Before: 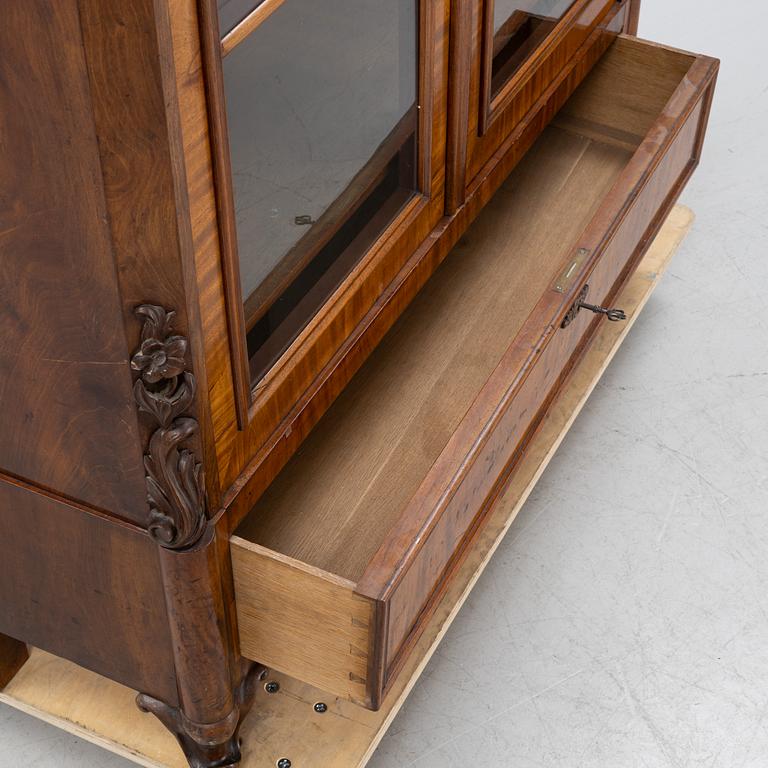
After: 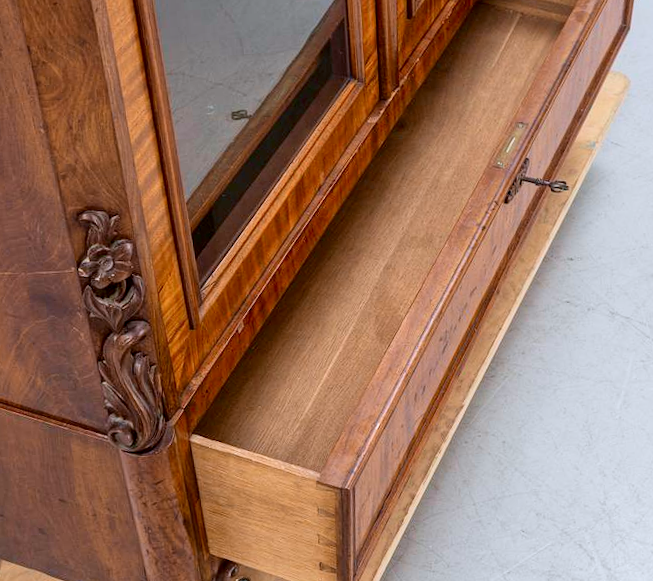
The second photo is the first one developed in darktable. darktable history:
rotate and perspective: rotation -4.25°, automatic cropping off
crop: left 9.712%, top 16.928%, right 10.845%, bottom 12.332%
local contrast: on, module defaults
tone equalizer: -8 EV 0.25 EV, -7 EV 0.417 EV, -6 EV 0.417 EV, -5 EV 0.25 EV, -3 EV -0.25 EV, -2 EV -0.417 EV, -1 EV -0.417 EV, +0 EV -0.25 EV, edges refinement/feathering 500, mask exposure compensation -1.57 EV, preserve details guided filter
white balance: red 0.976, blue 1.04
contrast brightness saturation: contrast 0.05, brightness 0.06, saturation 0.01
tone curve: curves: ch0 [(0, 0) (0.091, 0.075) (0.409, 0.457) (0.733, 0.82) (0.844, 0.908) (0.909, 0.942) (1, 0.973)]; ch1 [(0, 0) (0.437, 0.404) (0.5, 0.5) (0.529, 0.556) (0.58, 0.606) (0.616, 0.654) (1, 1)]; ch2 [(0, 0) (0.442, 0.415) (0.5, 0.5) (0.535, 0.557) (0.585, 0.62) (1, 1)], color space Lab, independent channels, preserve colors none
